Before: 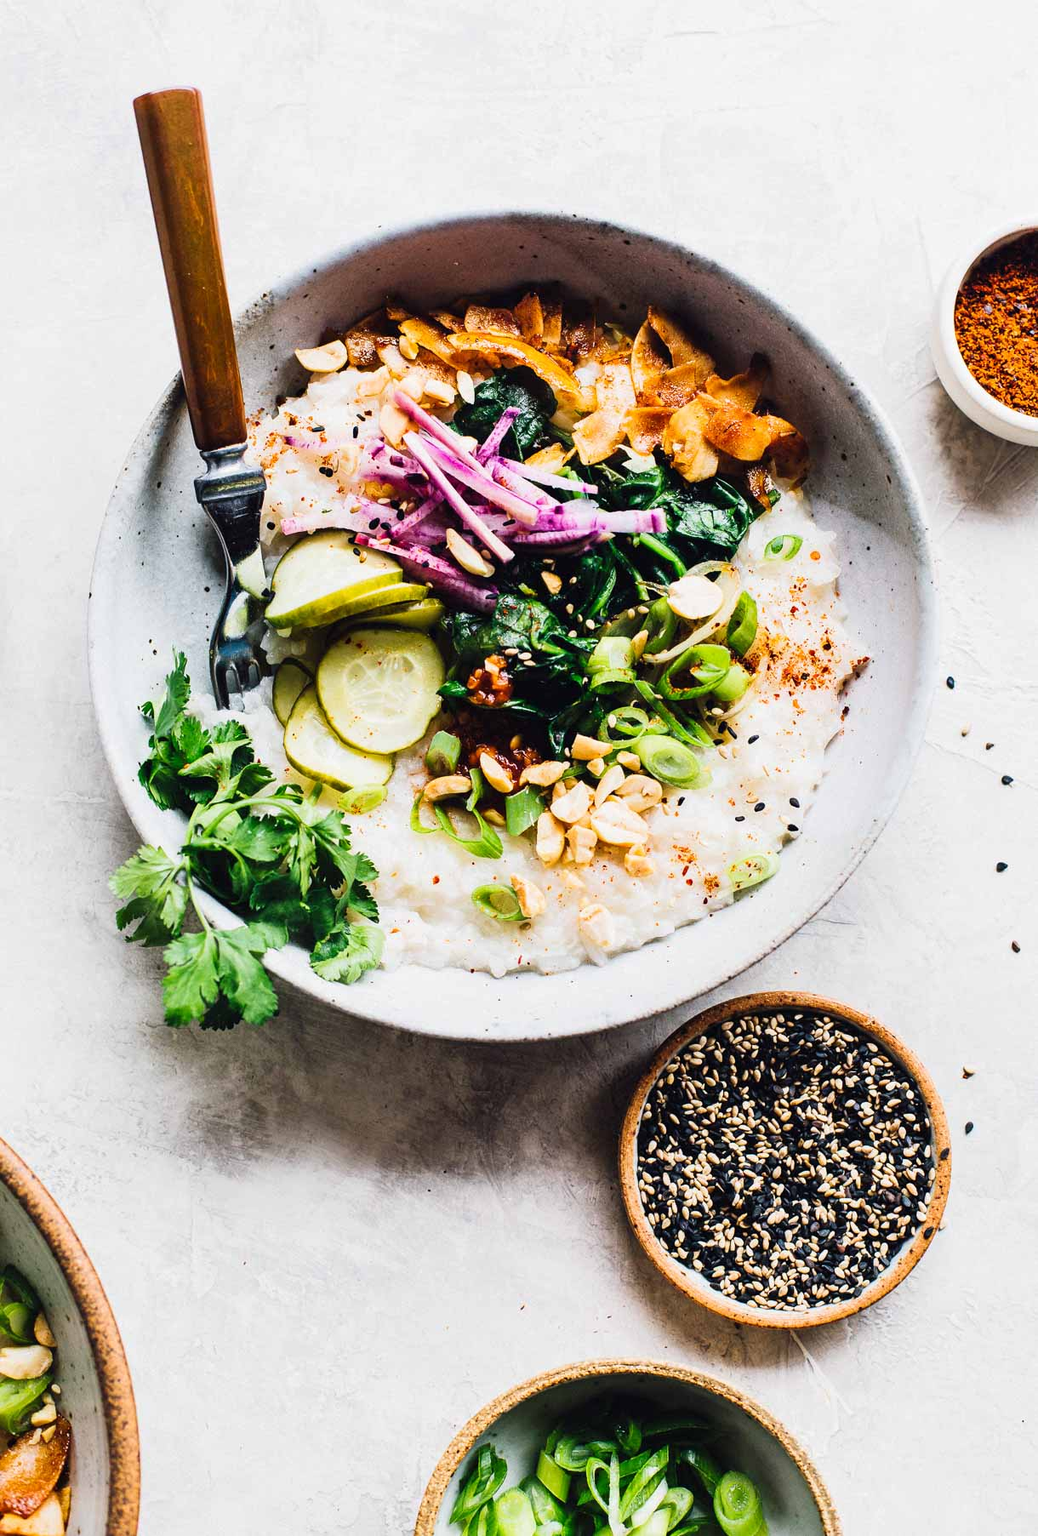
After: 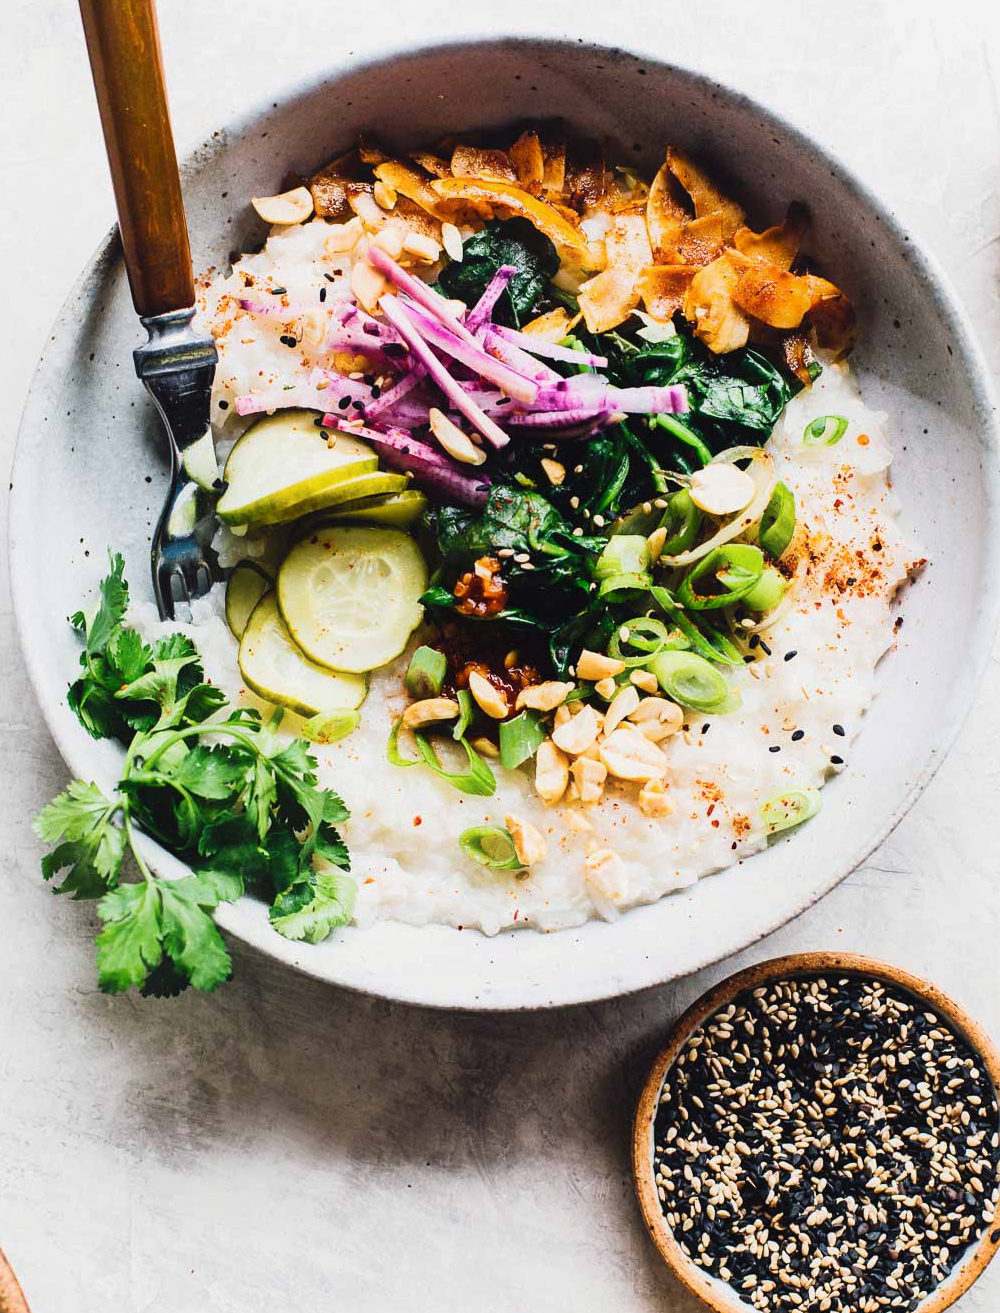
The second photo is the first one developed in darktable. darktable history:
crop: left 7.856%, top 11.836%, right 10.12%, bottom 15.387%
contrast equalizer: octaves 7, y [[0.6 ×6], [0.55 ×6], [0 ×6], [0 ×6], [0 ×6]], mix -0.3
